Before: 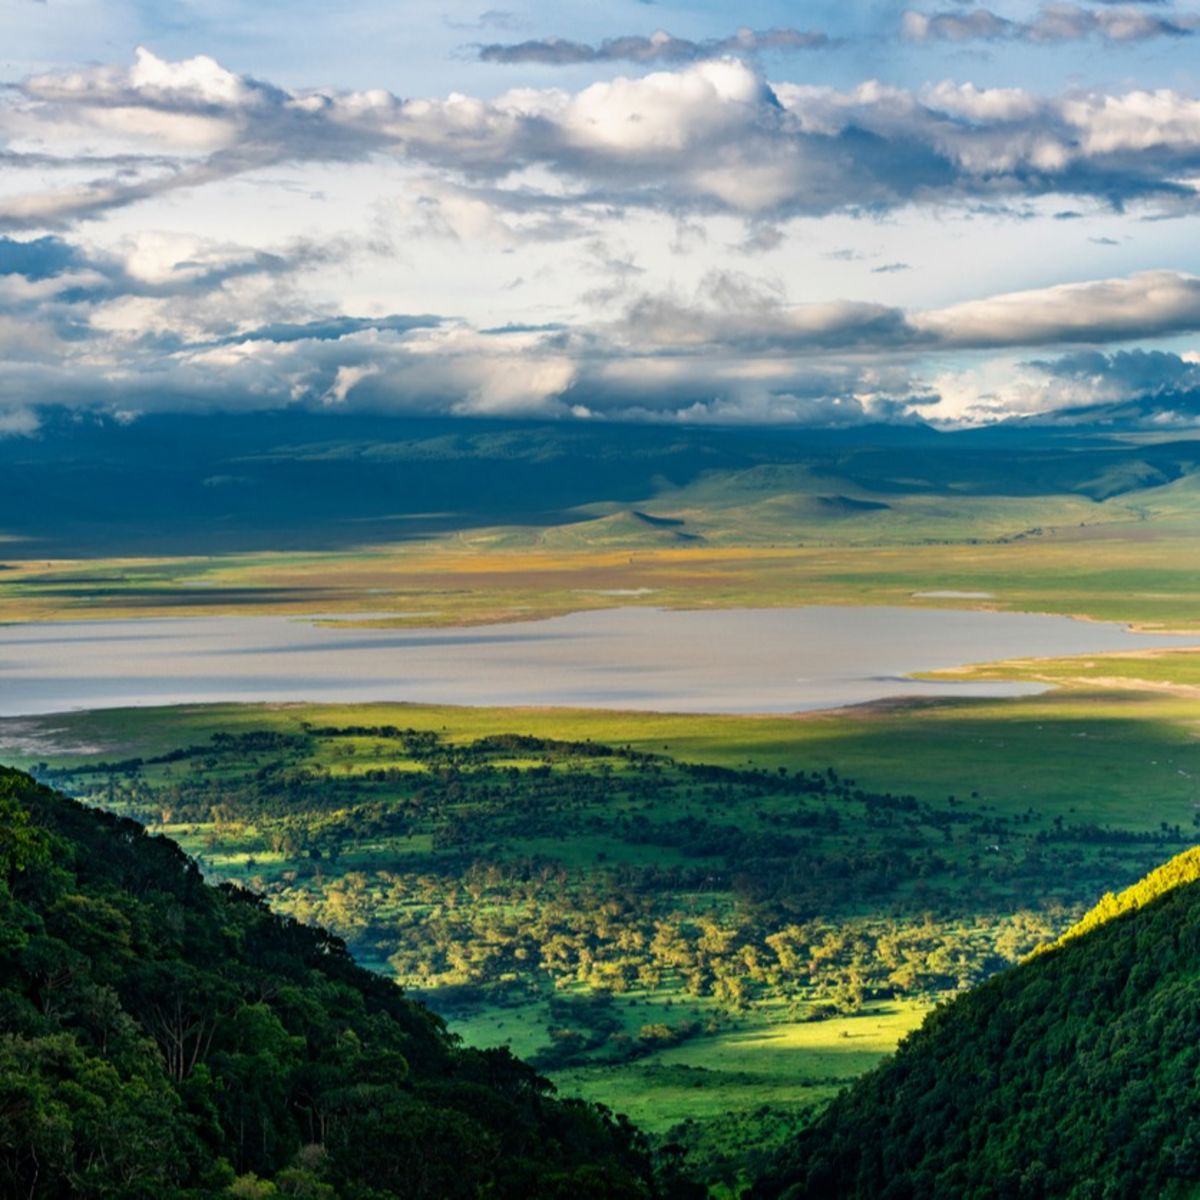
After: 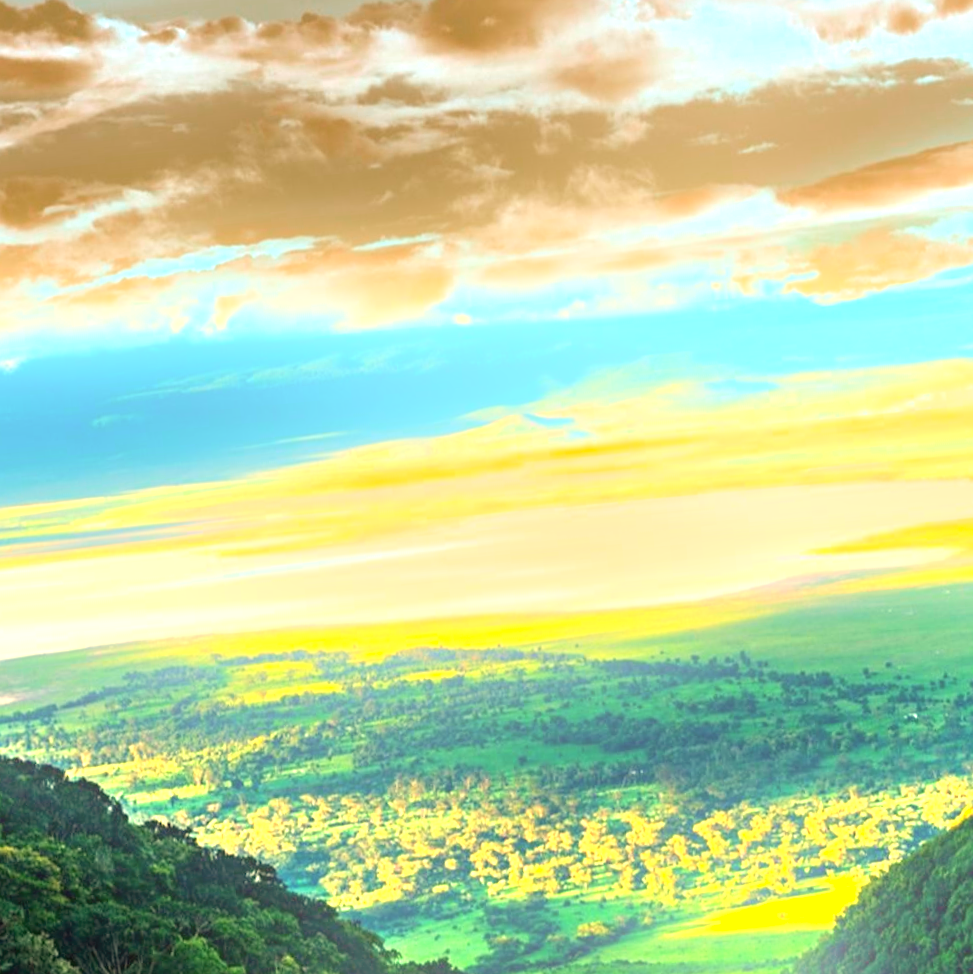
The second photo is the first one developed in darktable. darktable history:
crop and rotate: left 11.831%, top 11.346%, right 13.429%, bottom 13.899%
rotate and perspective: rotation -5.2°, automatic cropping off
exposure: black level correction 0, exposure 1.975 EV, compensate exposure bias true, compensate highlight preservation false
white balance: red 1.123, blue 0.83
sharpen: amount 0.2
bloom: on, module defaults
